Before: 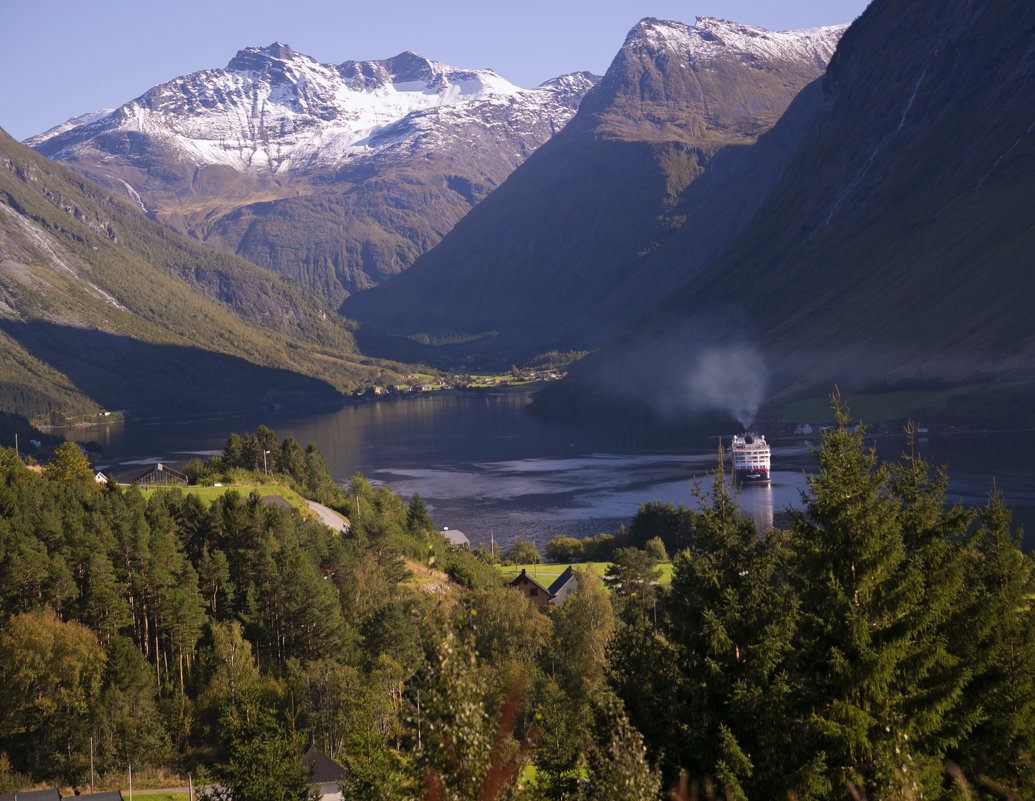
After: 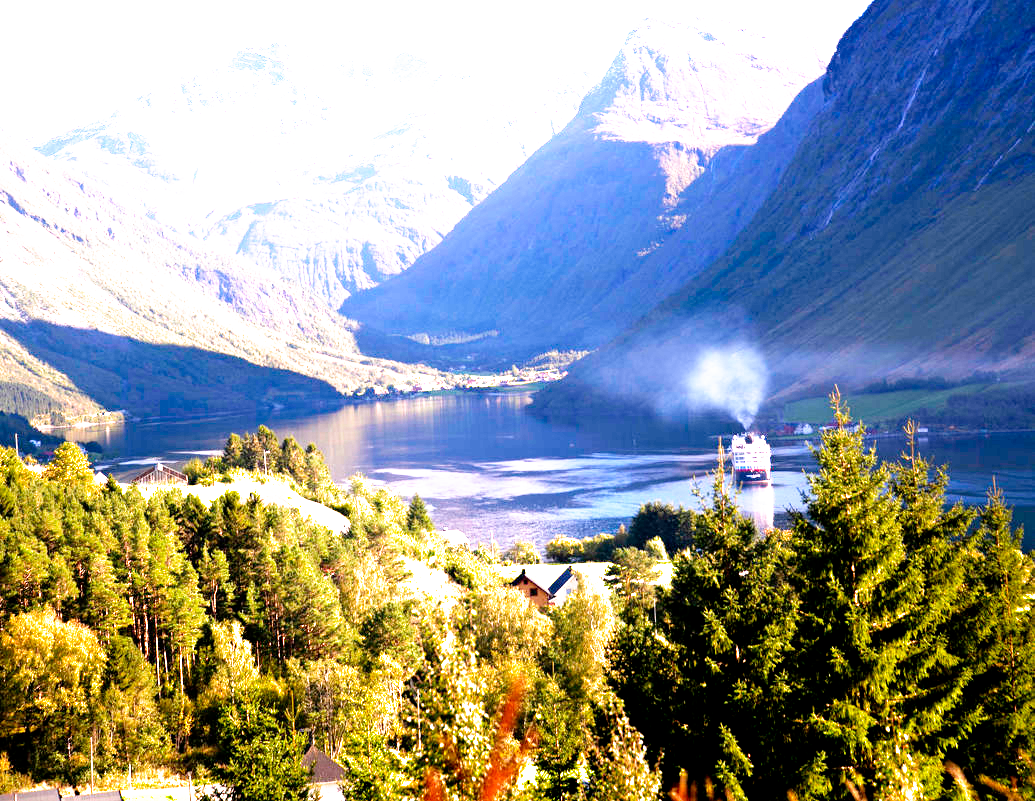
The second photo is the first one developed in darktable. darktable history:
exposure: black level correction 0.001, exposure 2.605 EV, compensate highlight preservation false
filmic rgb: black relative exposure -5.6 EV, white relative exposure 2.5 EV, target black luminance 0%, hardness 4.54, latitude 67.04%, contrast 1.451, shadows ↔ highlights balance -3.77%, preserve chrominance no, color science v3 (2019), use custom middle-gray values true
